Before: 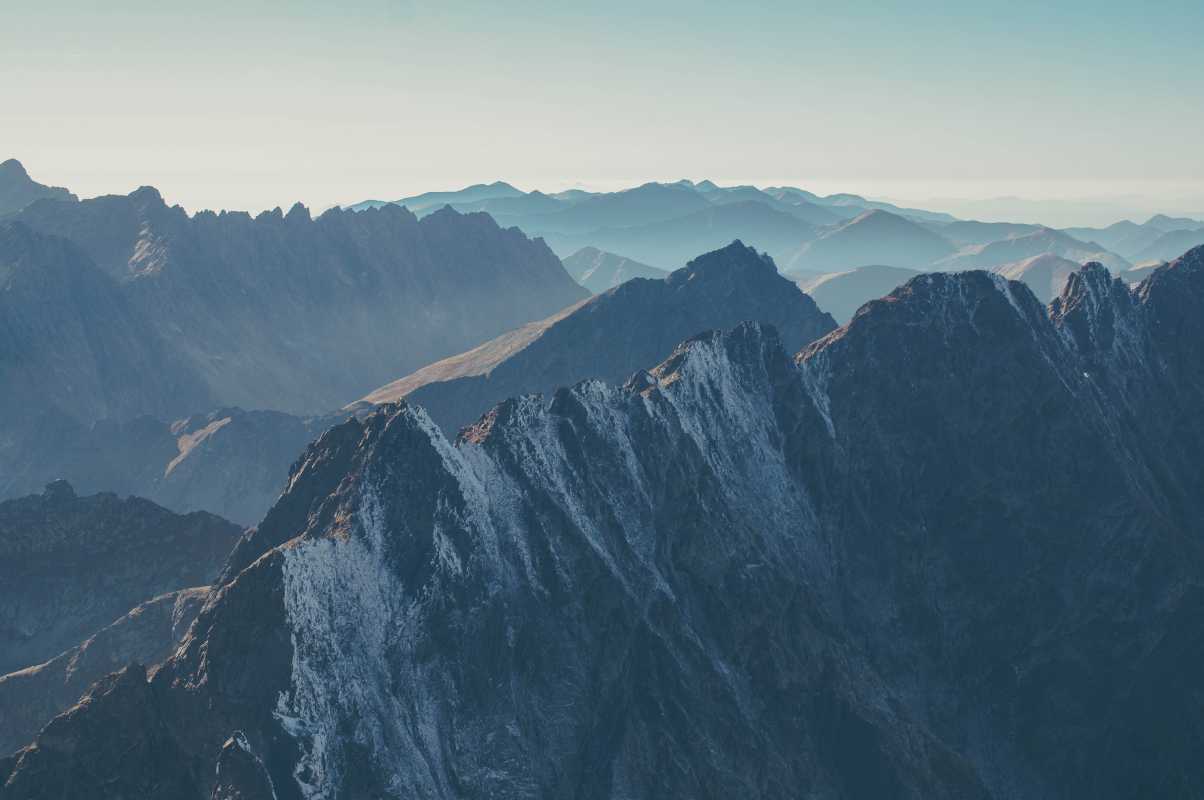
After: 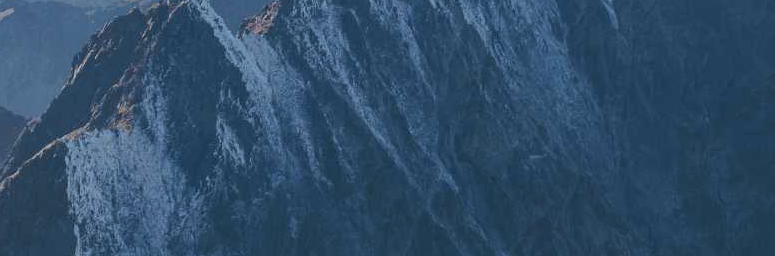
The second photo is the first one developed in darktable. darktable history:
crop: left 18.091%, top 51.13%, right 17.525%, bottom 16.85%
white balance: red 0.954, blue 1.079
